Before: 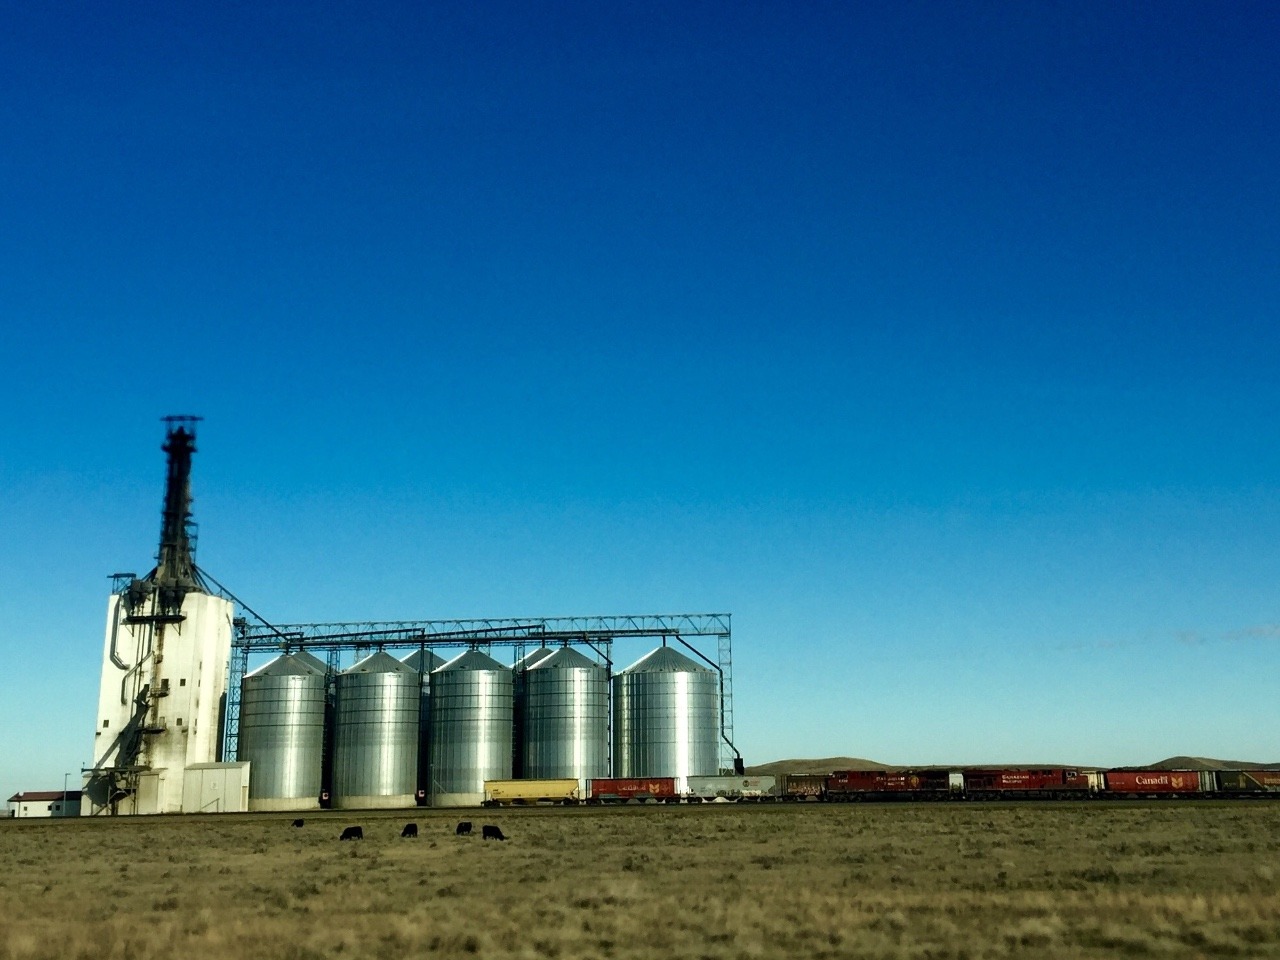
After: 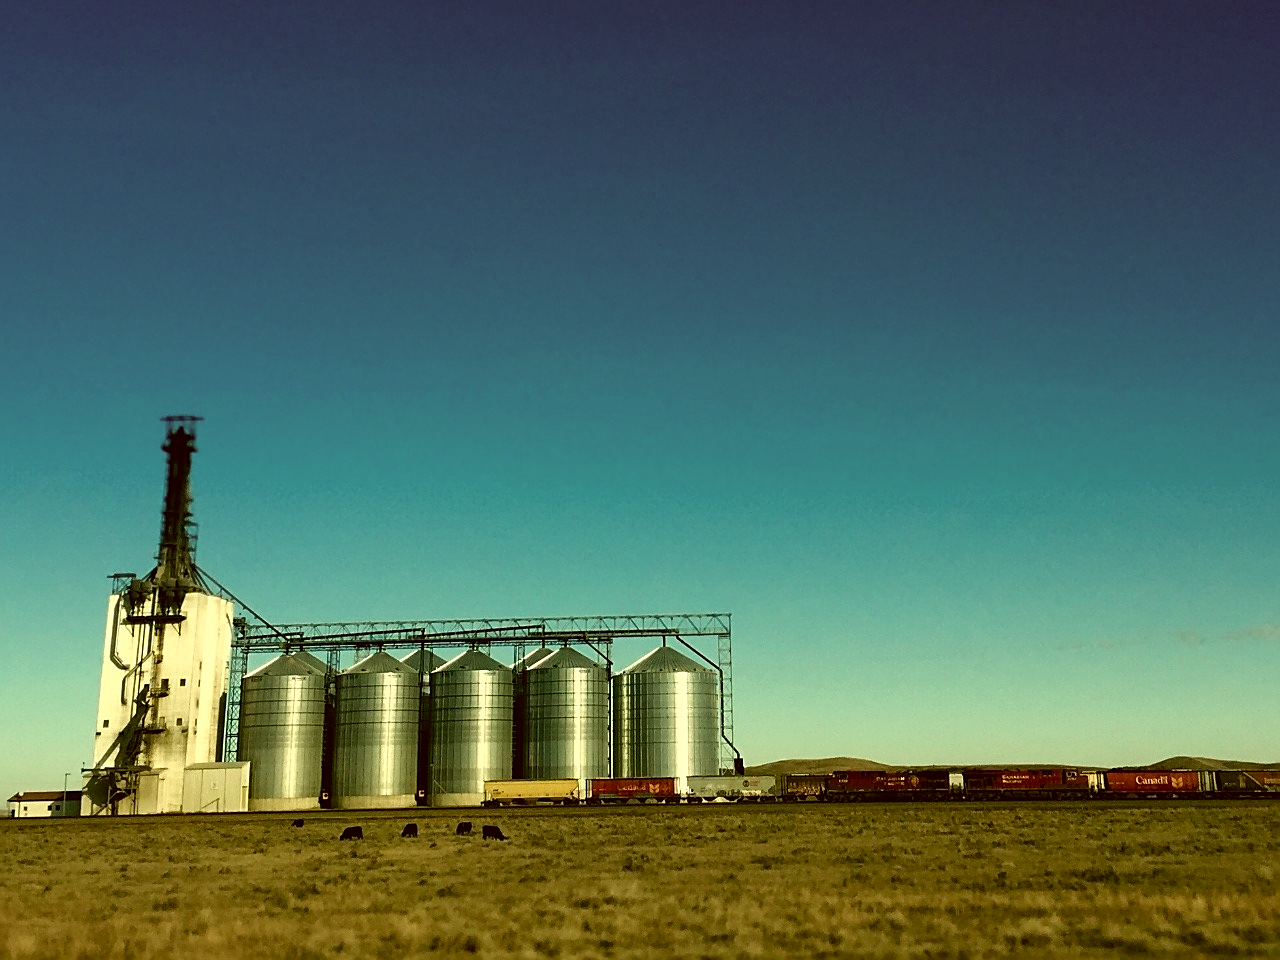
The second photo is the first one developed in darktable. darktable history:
white balance: red 1.08, blue 0.791
color correction: highlights a* -0.482, highlights b* 0.161, shadows a* 4.66, shadows b* 20.72
sharpen: on, module defaults
